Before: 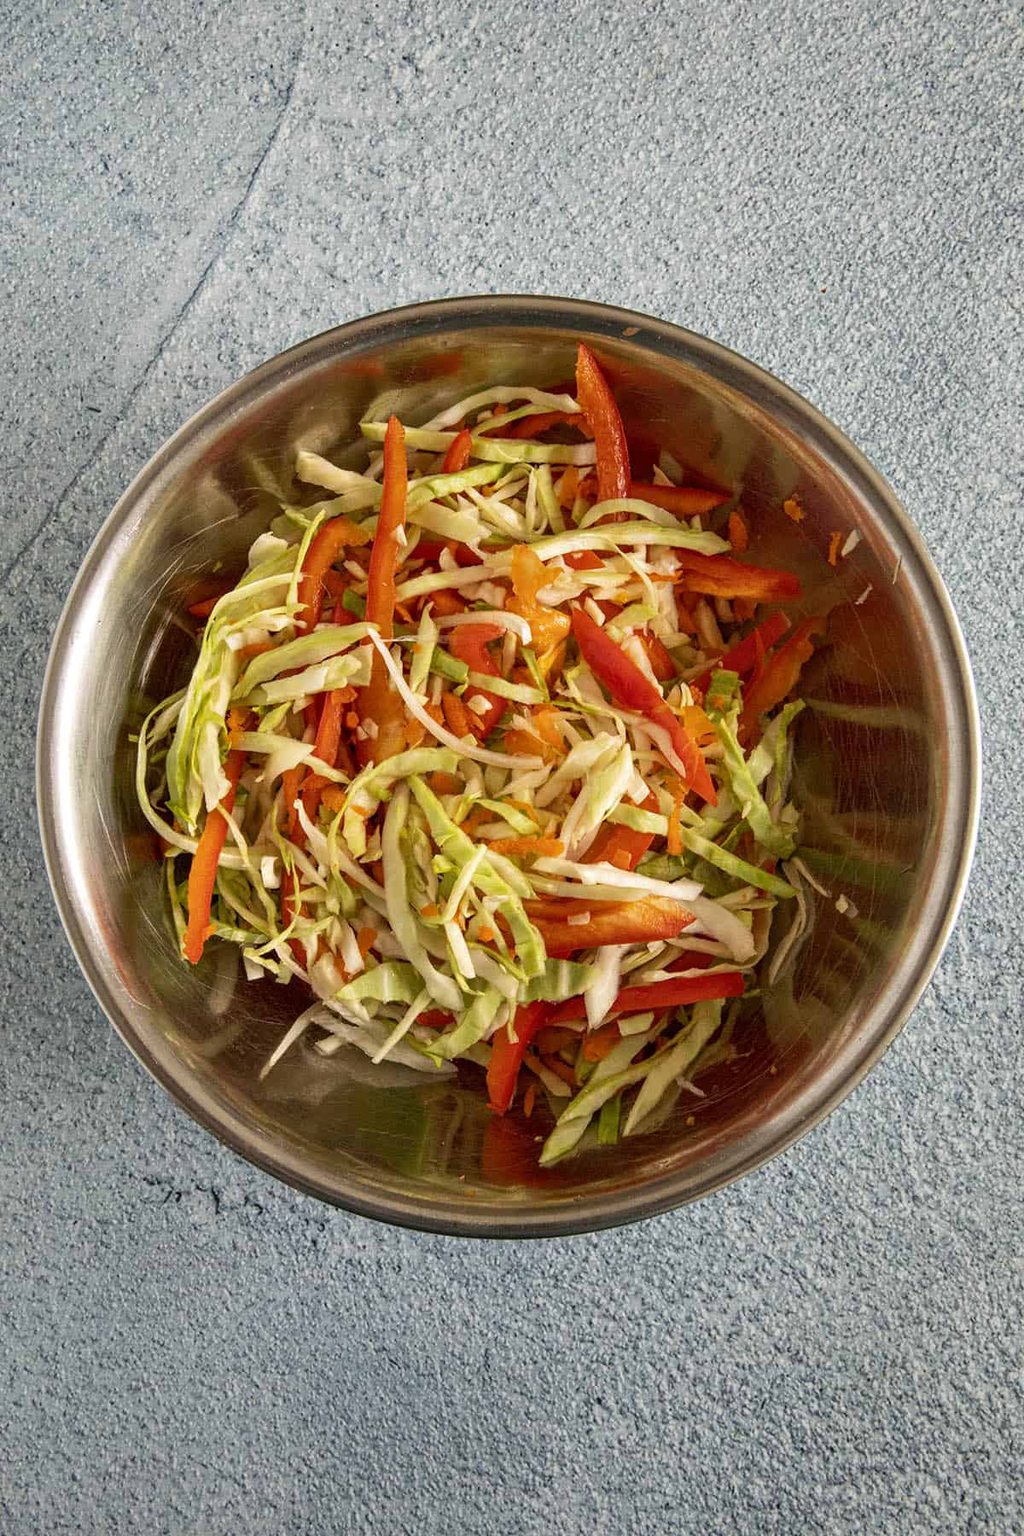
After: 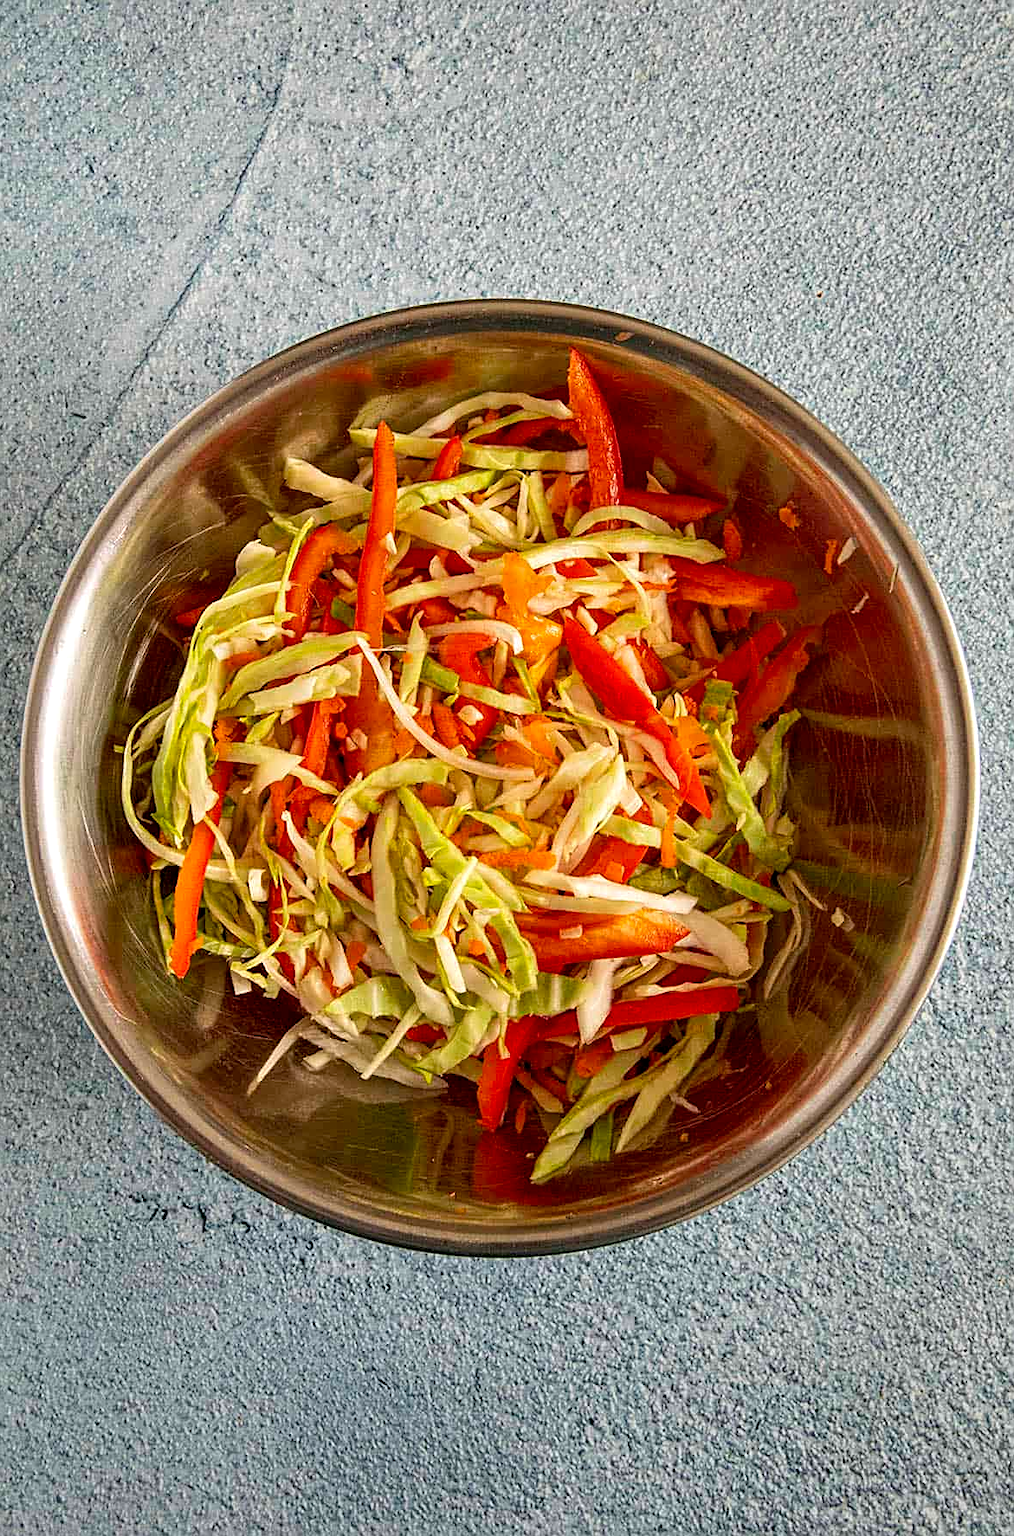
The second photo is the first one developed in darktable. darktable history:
crop and rotate: left 1.633%, right 0.684%, bottom 1.428%
sharpen: on, module defaults
local contrast: highlights 102%, shadows 100%, detail 120%, midtone range 0.2
contrast brightness saturation: contrast 0.04, saturation 0.16
